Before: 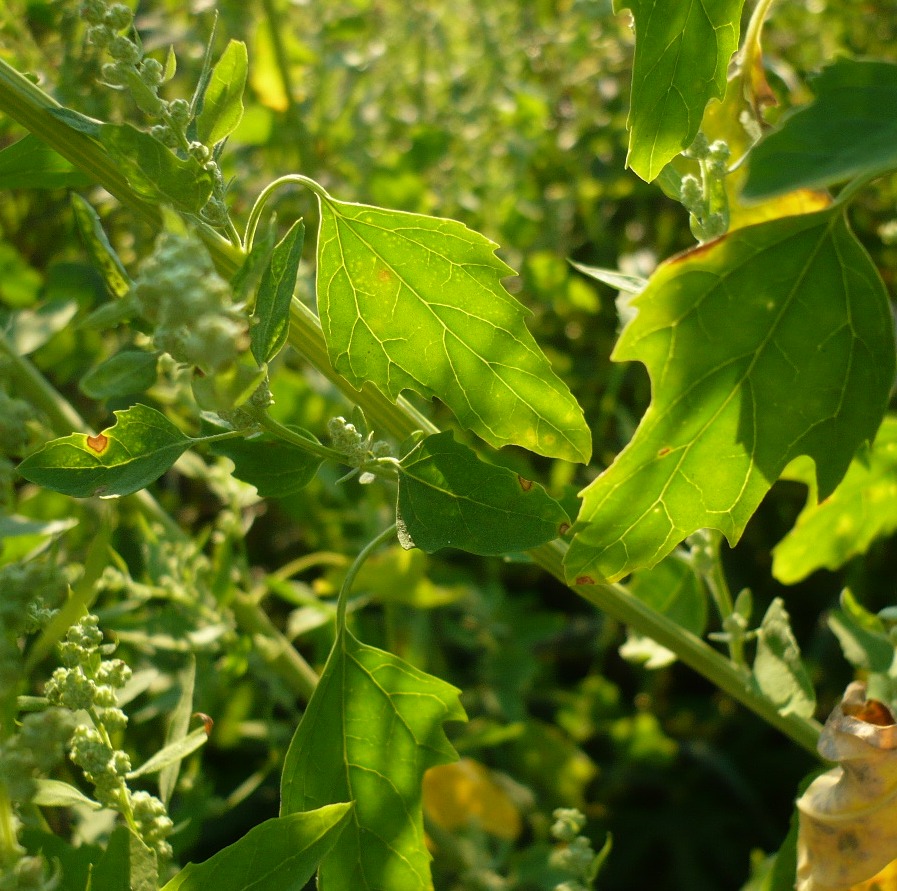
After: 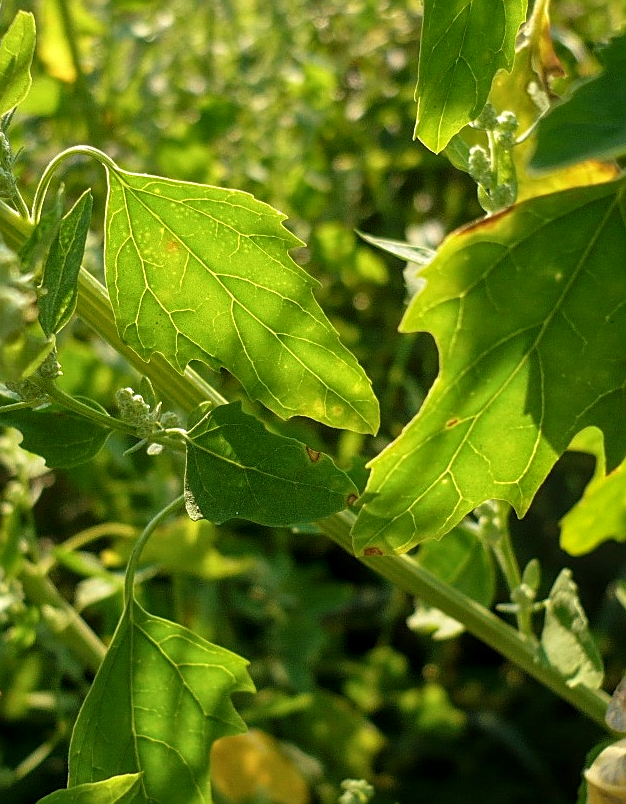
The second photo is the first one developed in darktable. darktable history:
local contrast: on, module defaults
sharpen: amount 0.493
crop and rotate: left 23.716%, top 3.299%, right 6.479%, bottom 6.43%
